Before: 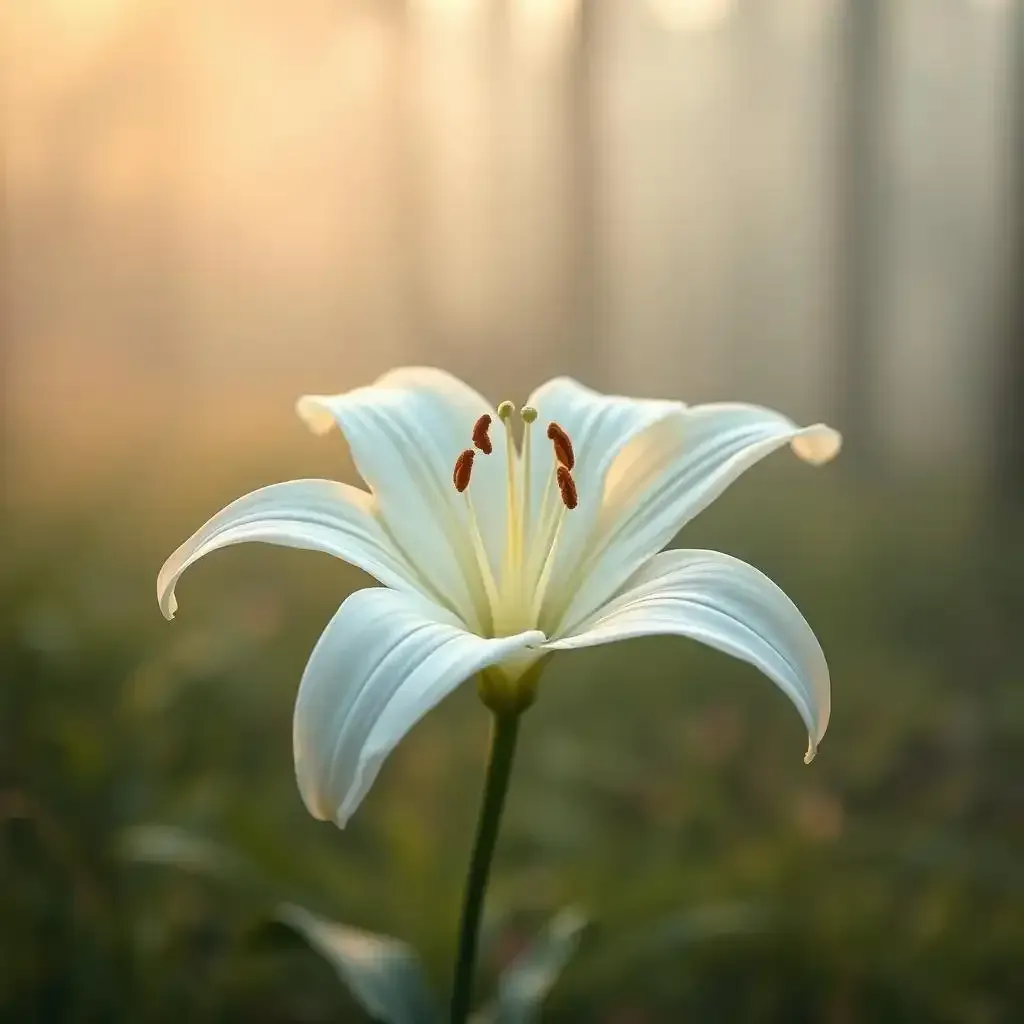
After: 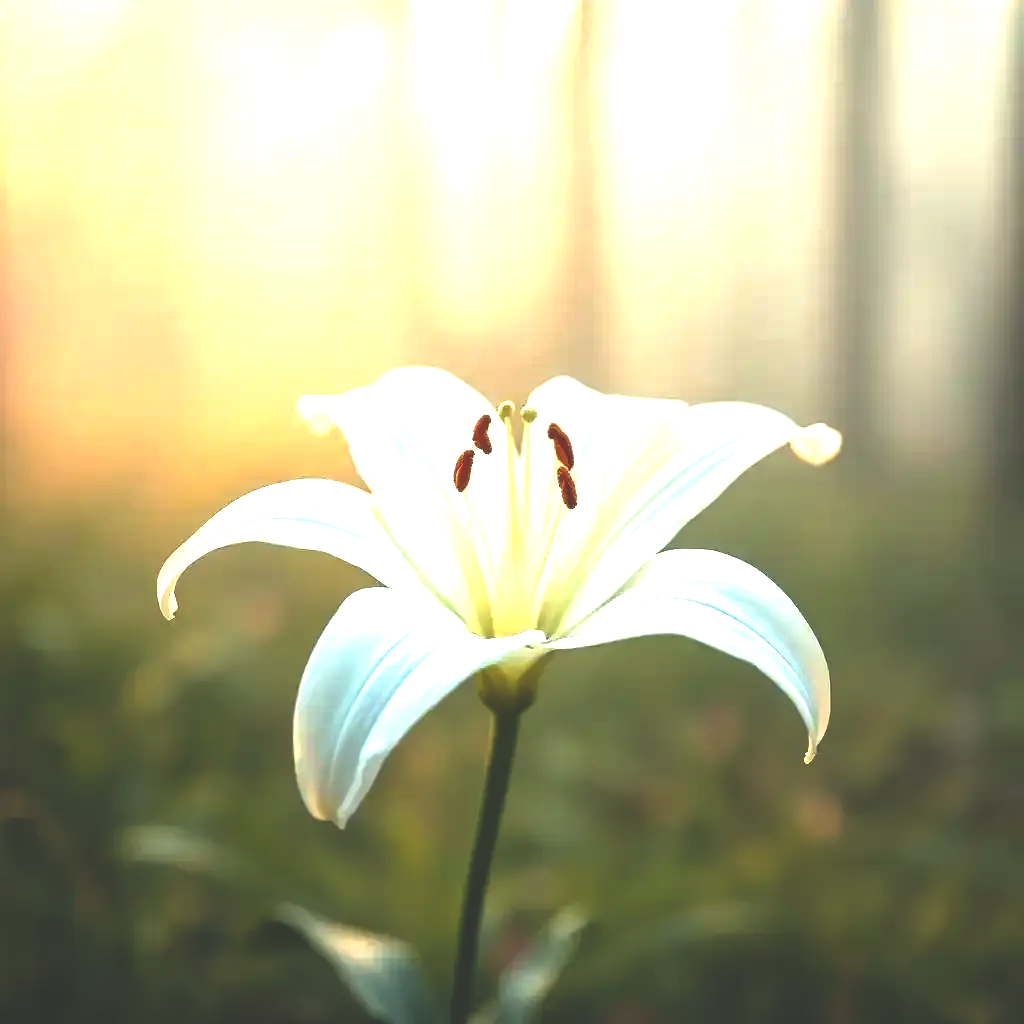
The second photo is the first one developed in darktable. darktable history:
rgb curve: curves: ch0 [(0, 0.186) (0.314, 0.284) (0.775, 0.708) (1, 1)], compensate middle gray true, preserve colors none
exposure: black level correction 0, exposure 1.35 EV, compensate exposure bias true, compensate highlight preservation false
